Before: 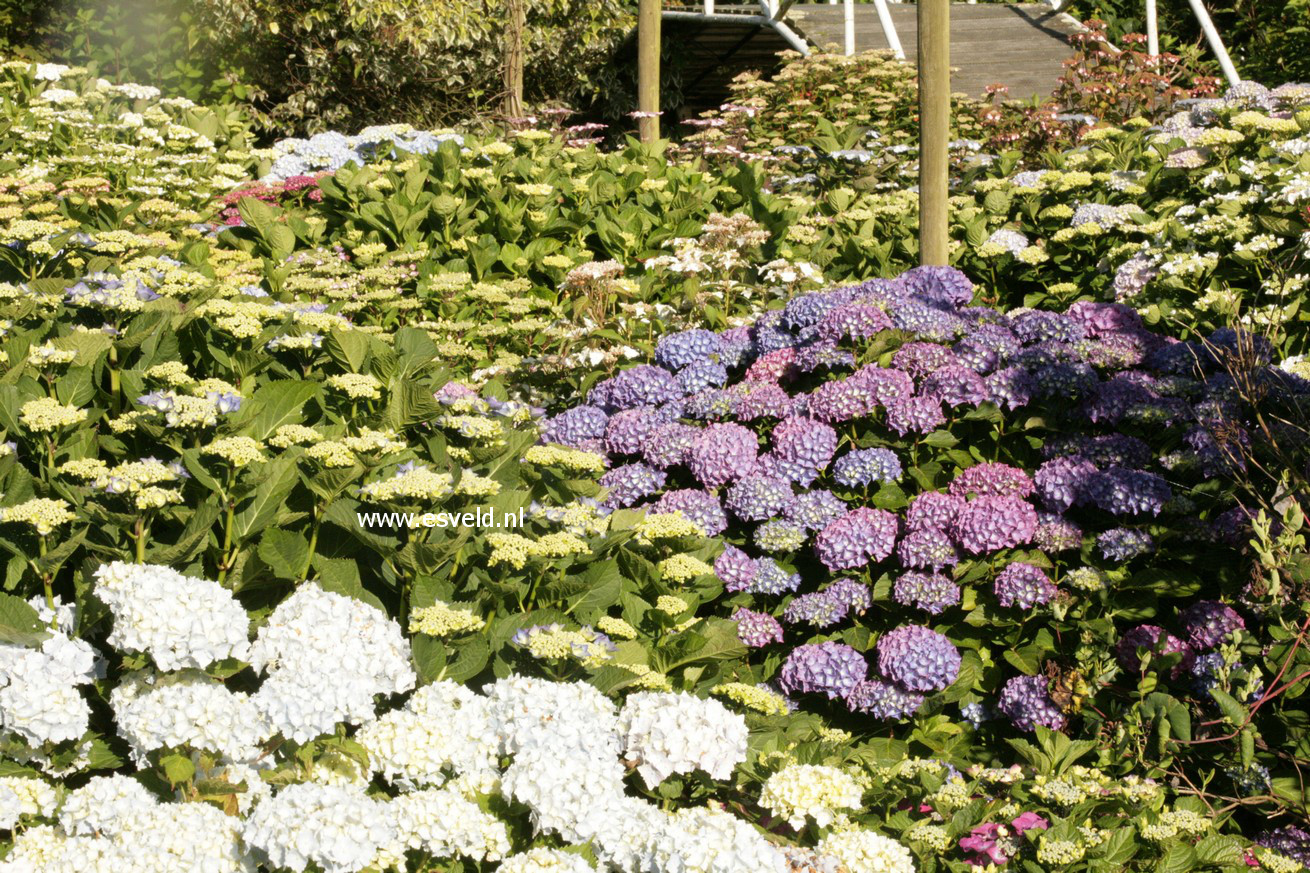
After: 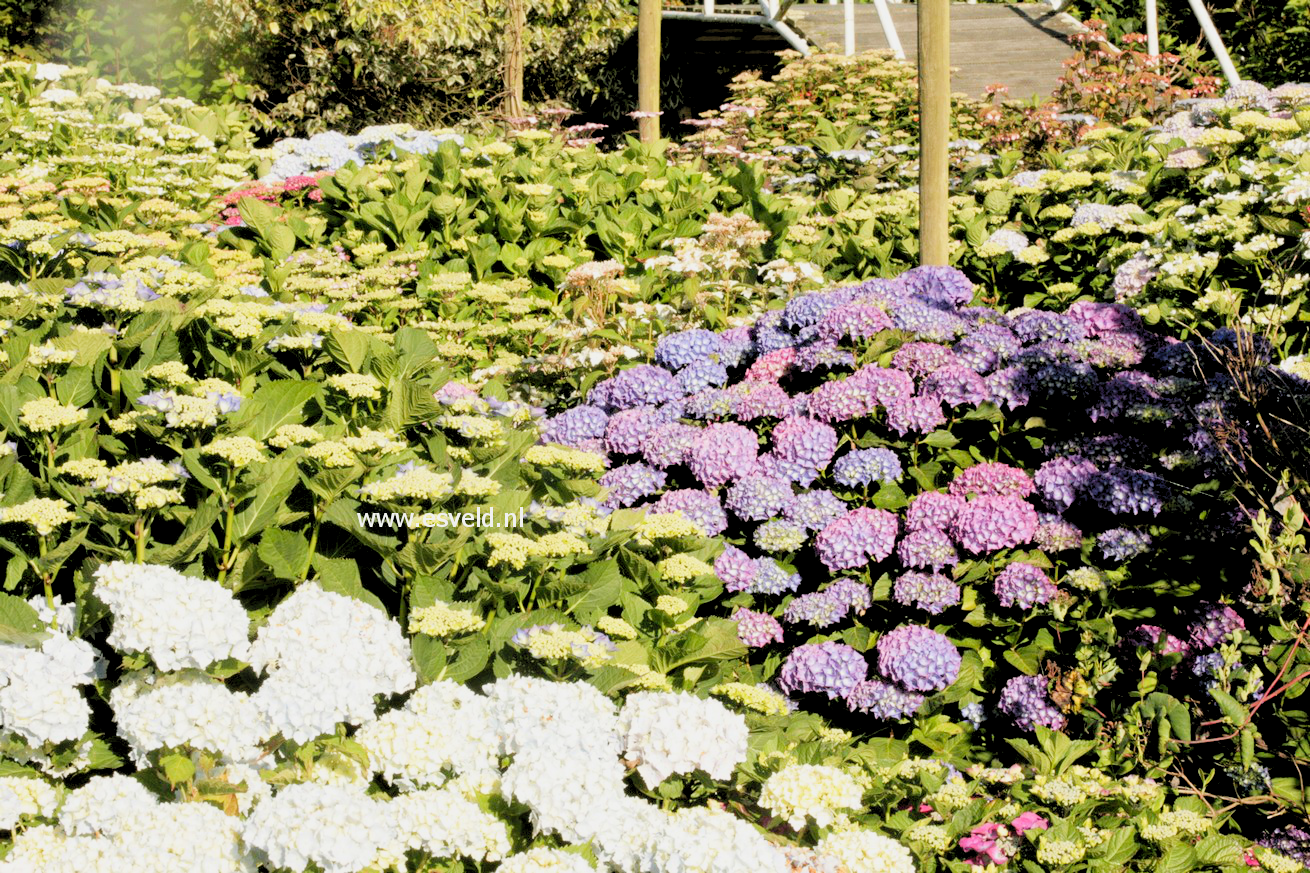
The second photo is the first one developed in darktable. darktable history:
filmic rgb: black relative exposure -7.65 EV, white relative exposure 4.56 EV, hardness 3.61
levels: black 3.83%, white 90.64%, levels [0.044, 0.416, 0.908]
